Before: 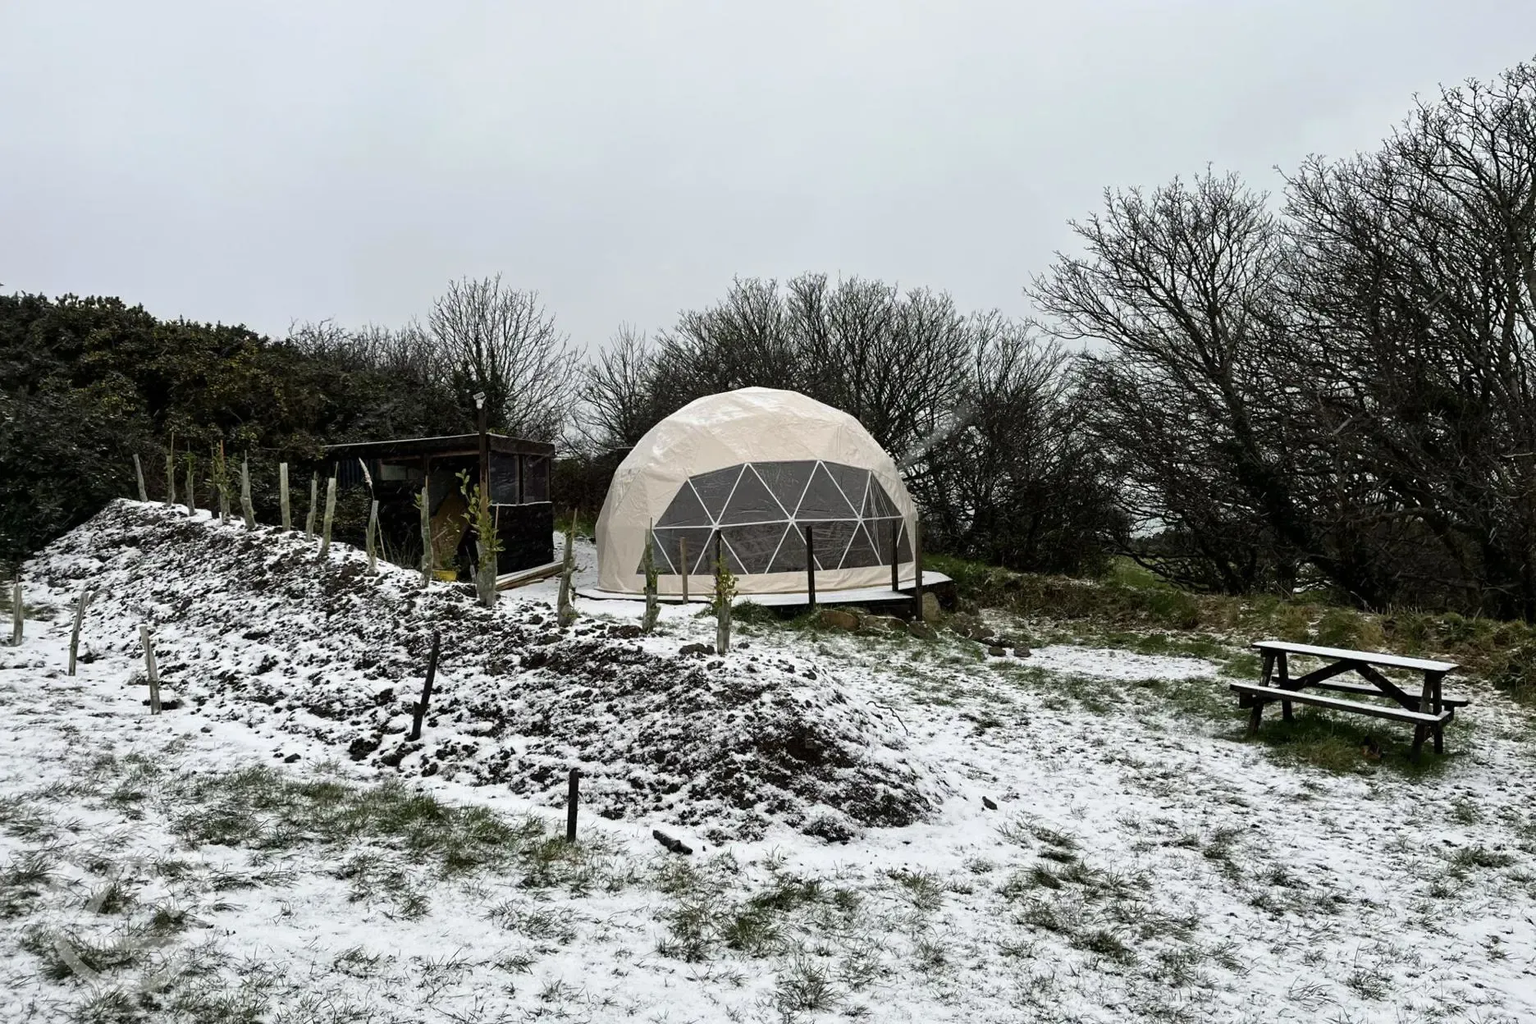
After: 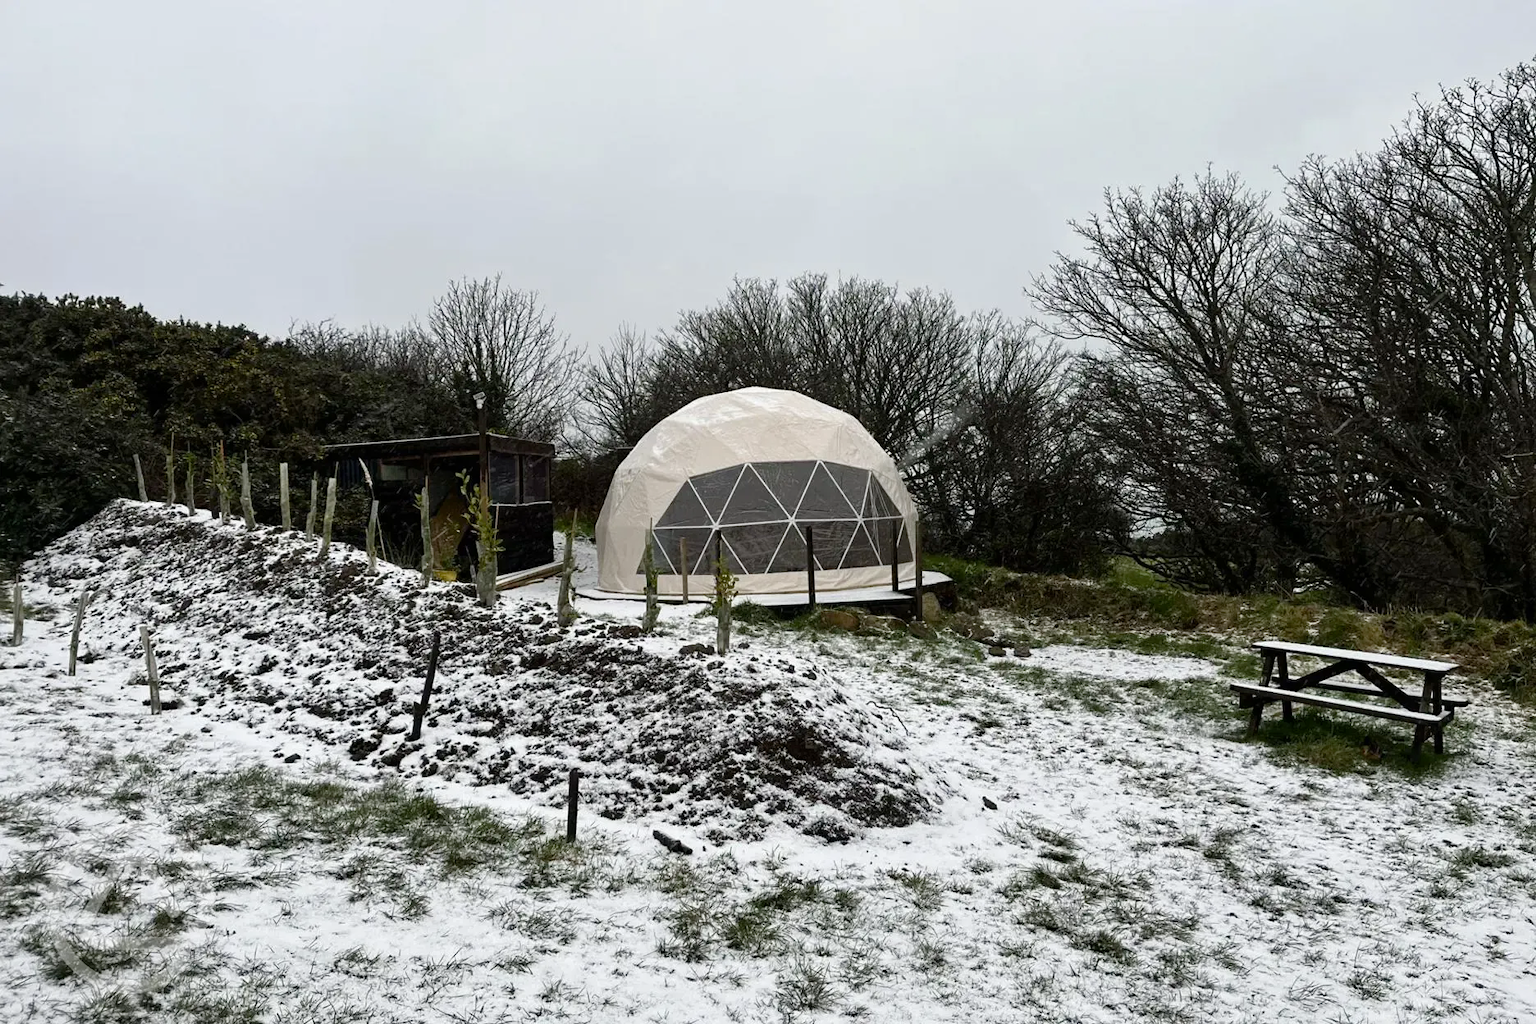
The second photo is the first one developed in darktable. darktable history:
color balance rgb: perceptual saturation grading › global saturation 0.554%, perceptual saturation grading › highlights -24.825%, perceptual saturation grading › shadows 29.313%
